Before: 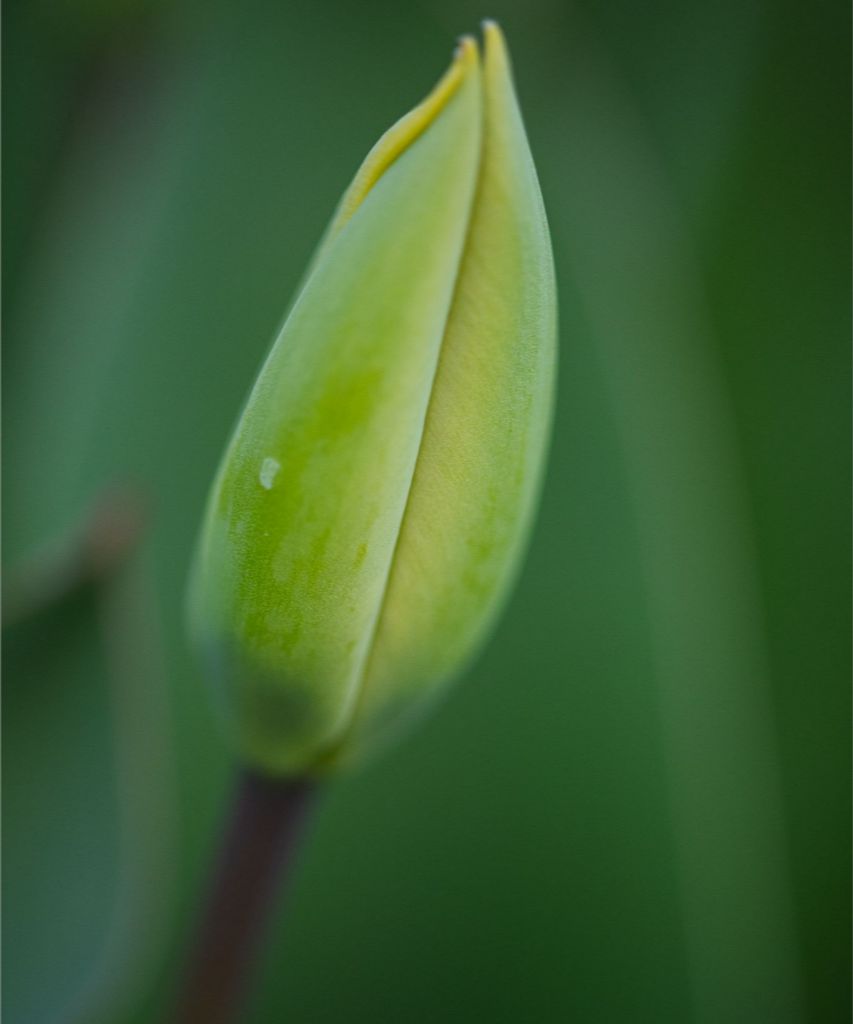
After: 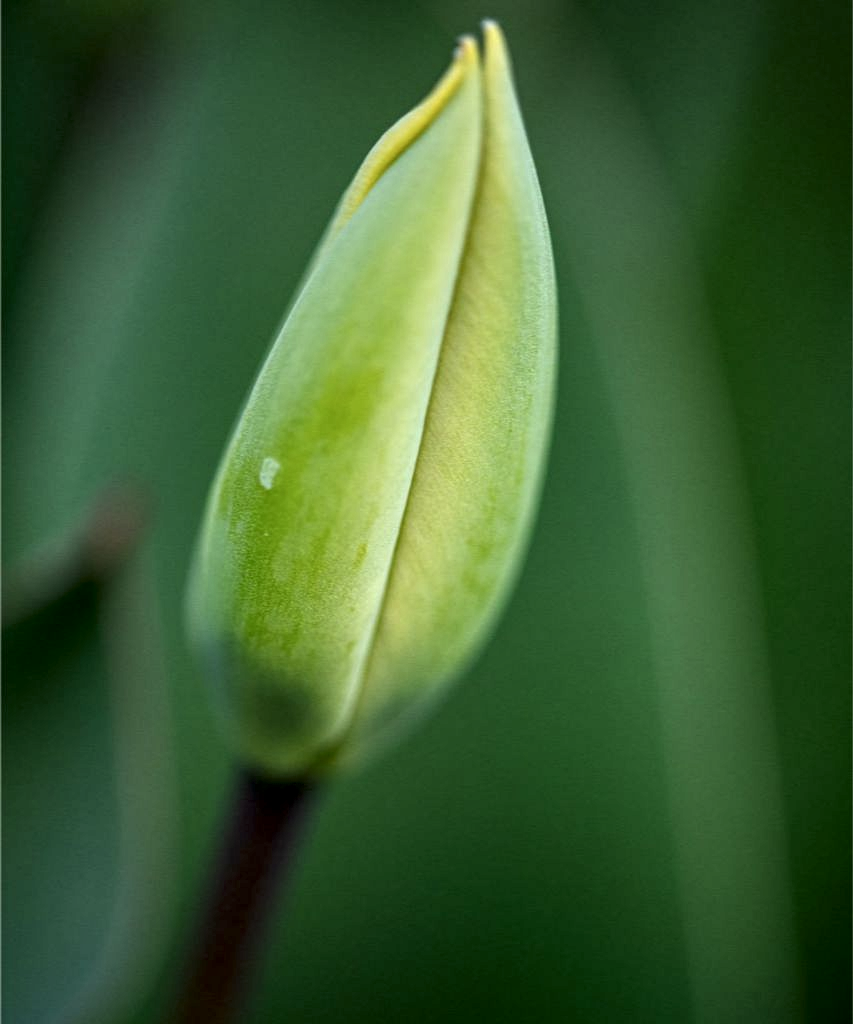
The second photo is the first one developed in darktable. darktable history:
local contrast: highlights 16%, detail 188%
